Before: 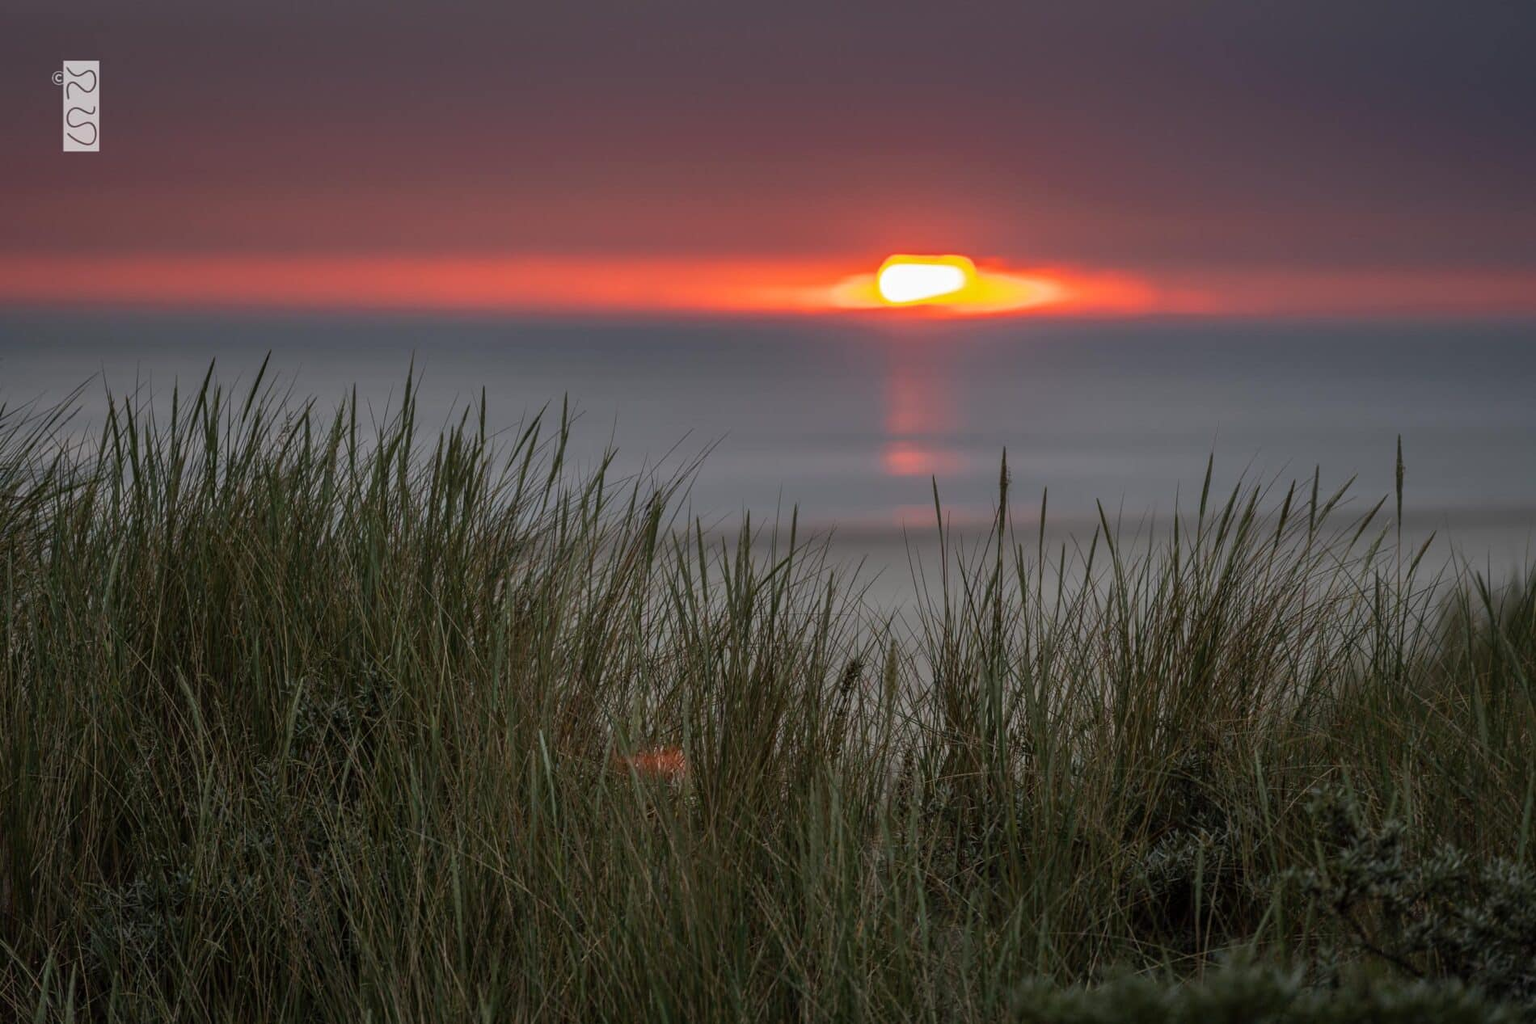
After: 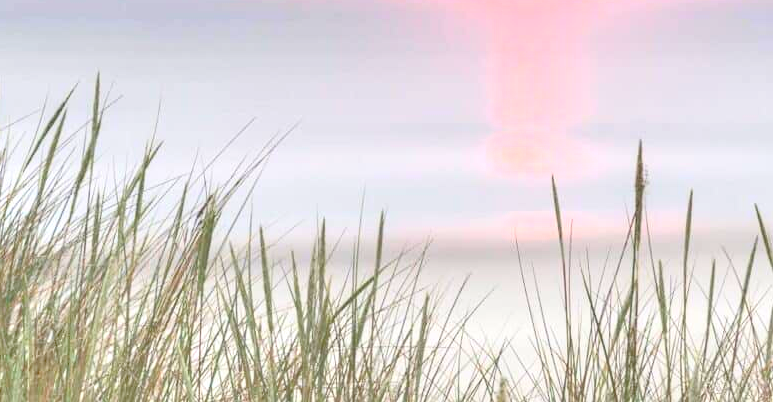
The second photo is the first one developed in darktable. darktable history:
contrast brightness saturation: contrast 0.144, brightness 0.213
crop: left 31.717%, top 32.634%, right 27.575%, bottom 35.559%
exposure: black level correction 0, exposure 2.148 EV, compensate highlight preservation false
tone equalizer: -7 EV 0.145 EV, -6 EV 0.635 EV, -5 EV 1.15 EV, -4 EV 1.3 EV, -3 EV 1.15 EV, -2 EV 0.6 EV, -1 EV 0.148 EV
